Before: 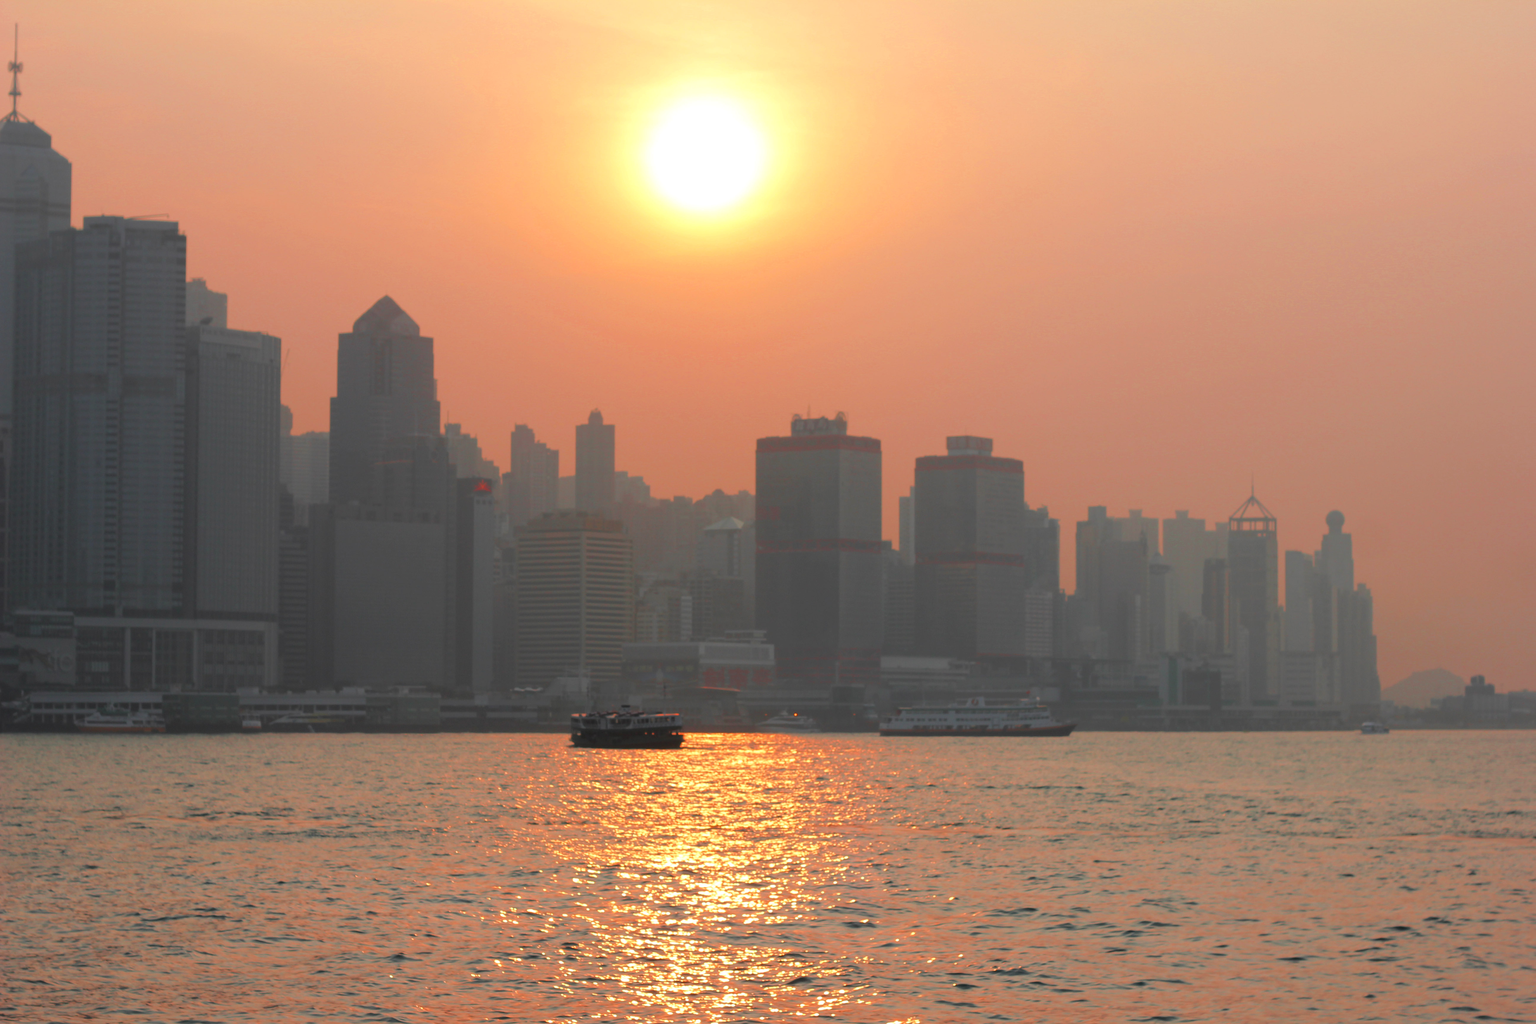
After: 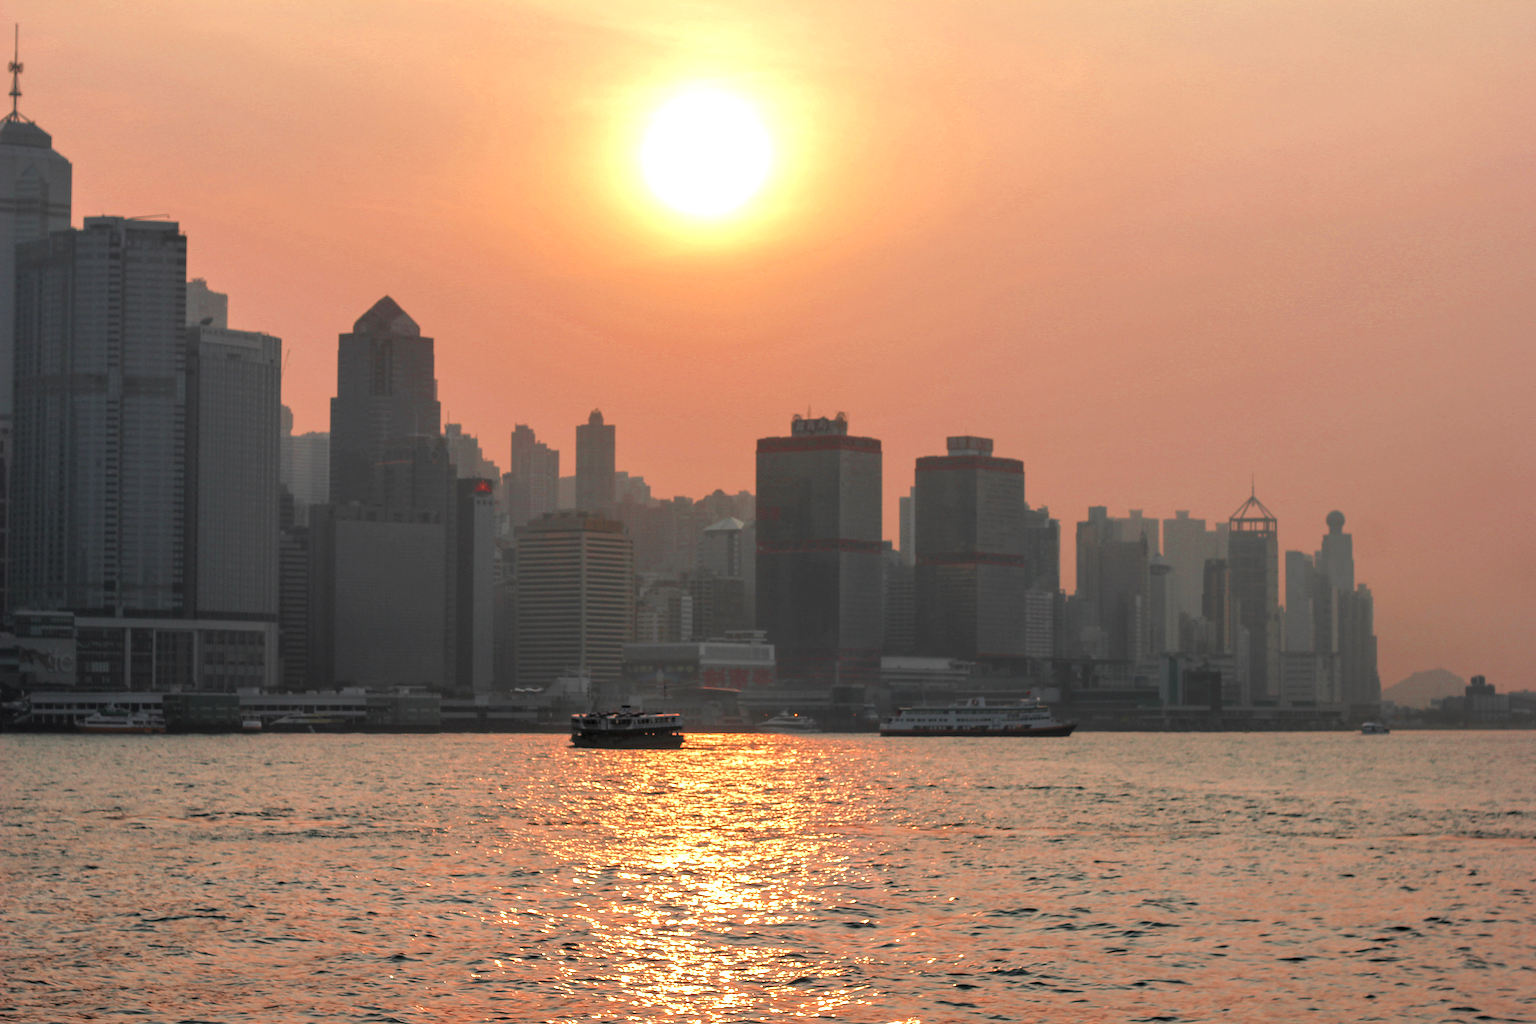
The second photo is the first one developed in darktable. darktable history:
sharpen: on, module defaults
local contrast: highlights 0%, shadows 0%, detail 182%
